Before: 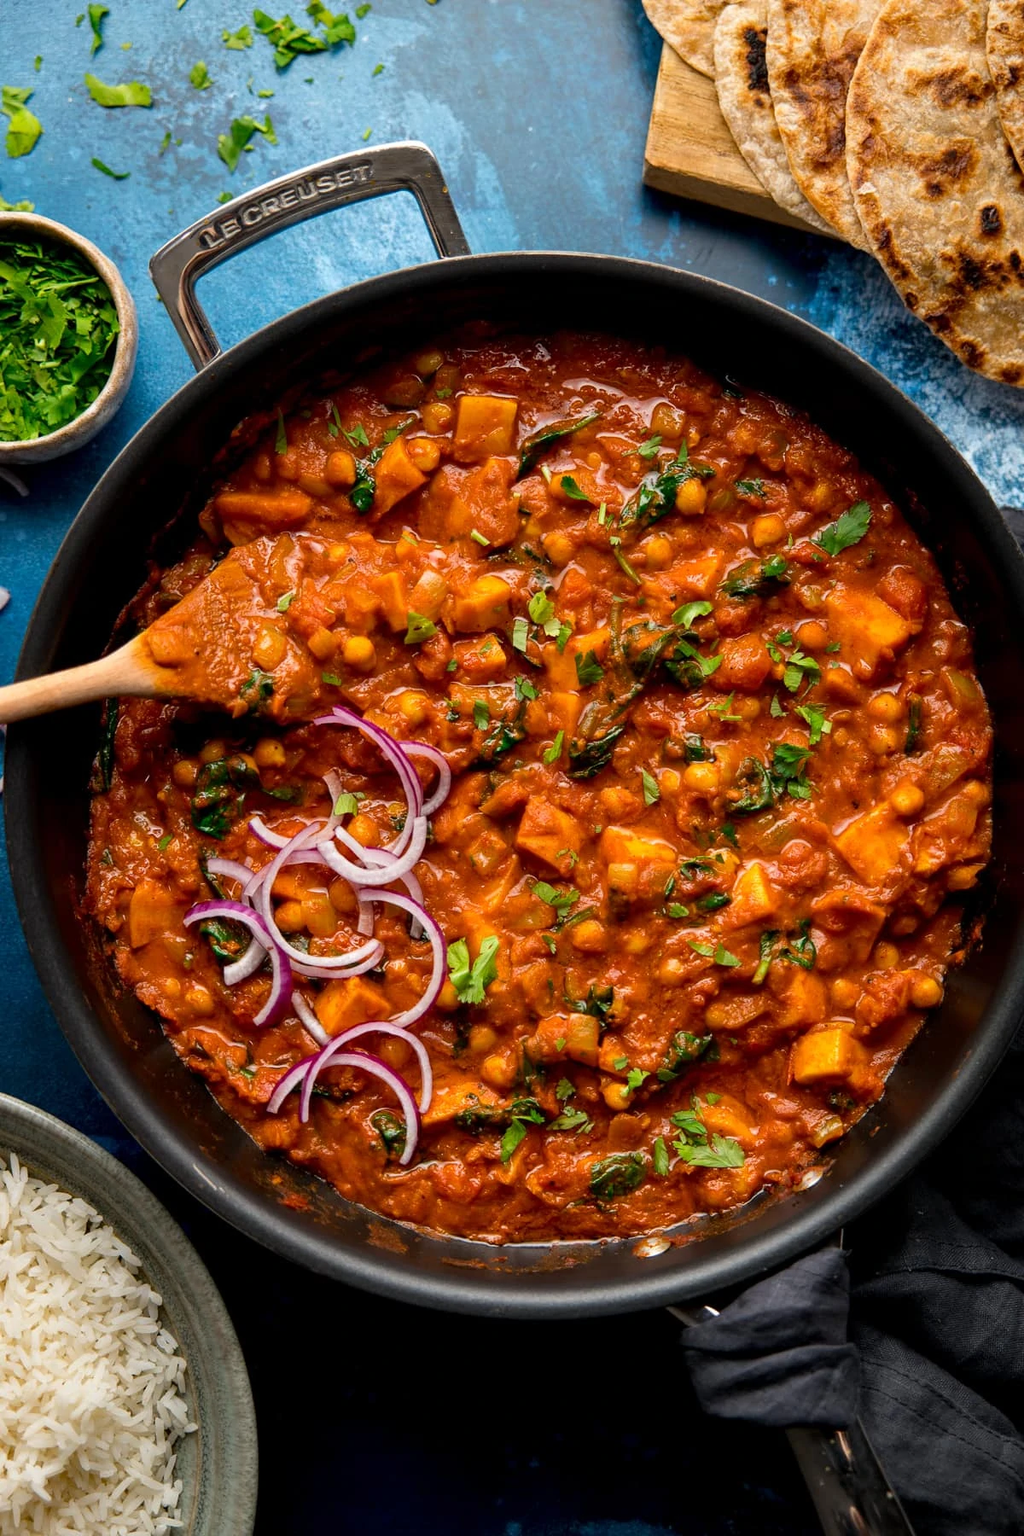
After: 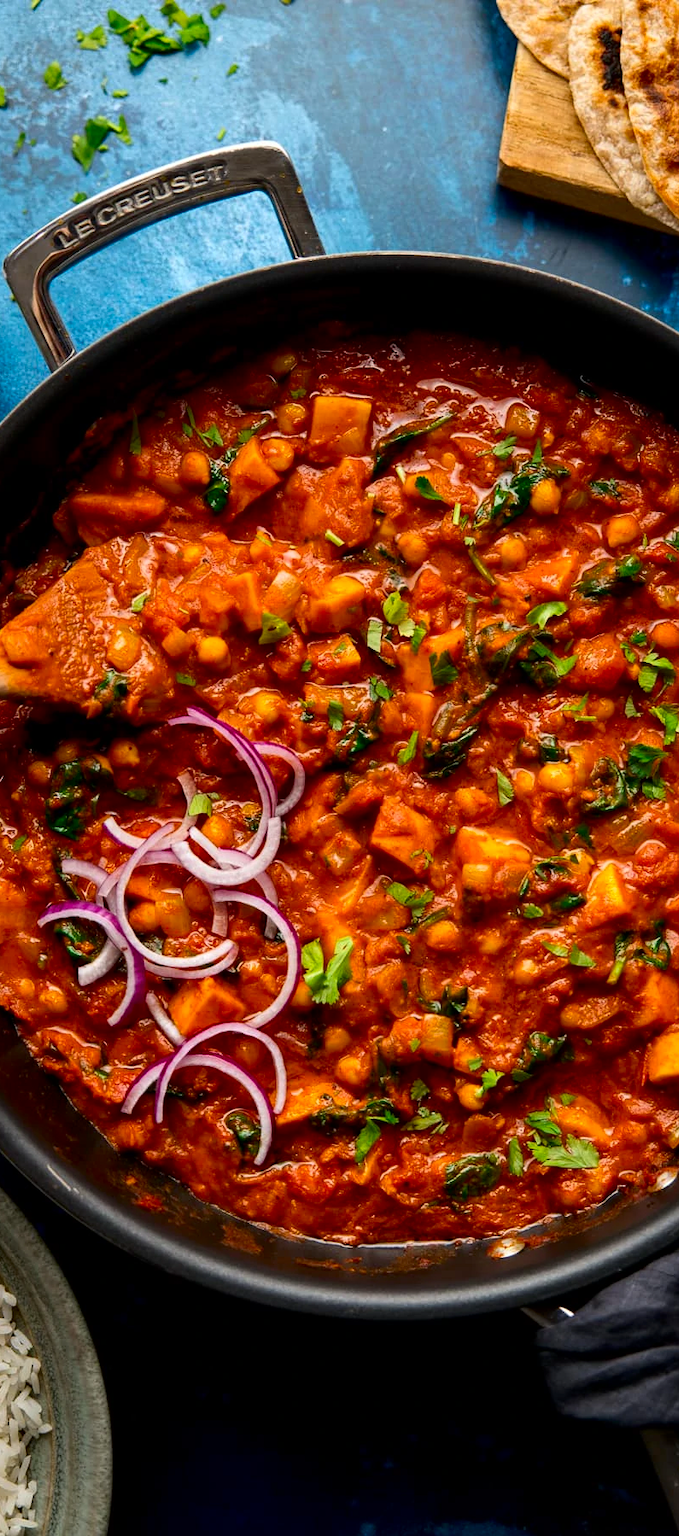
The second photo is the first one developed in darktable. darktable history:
contrast brightness saturation: contrast 0.126, brightness -0.056, saturation 0.164
crop and rotate: left 14.326%, right 19.271%
